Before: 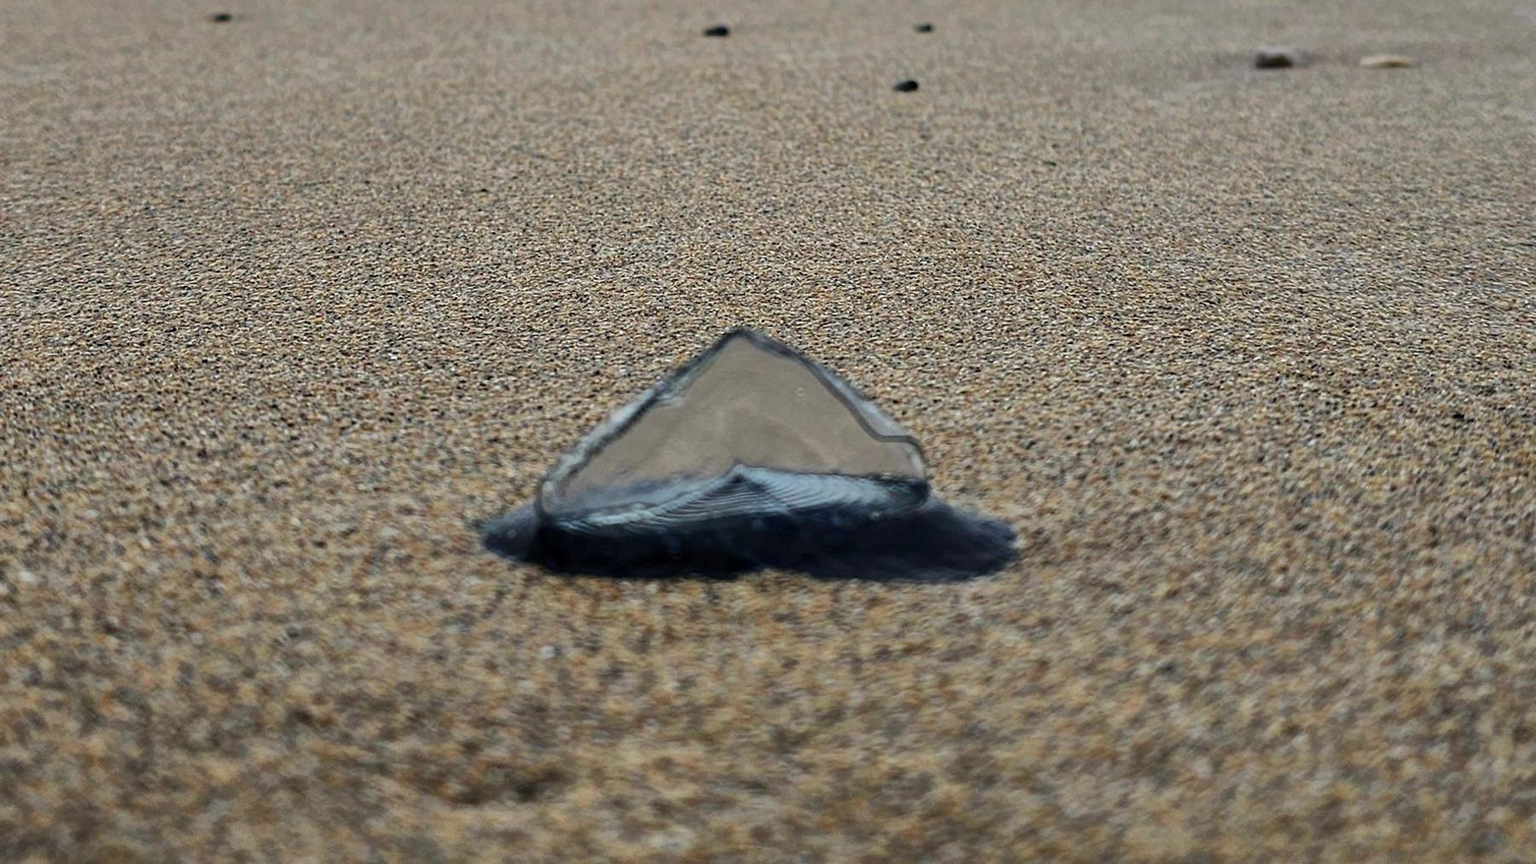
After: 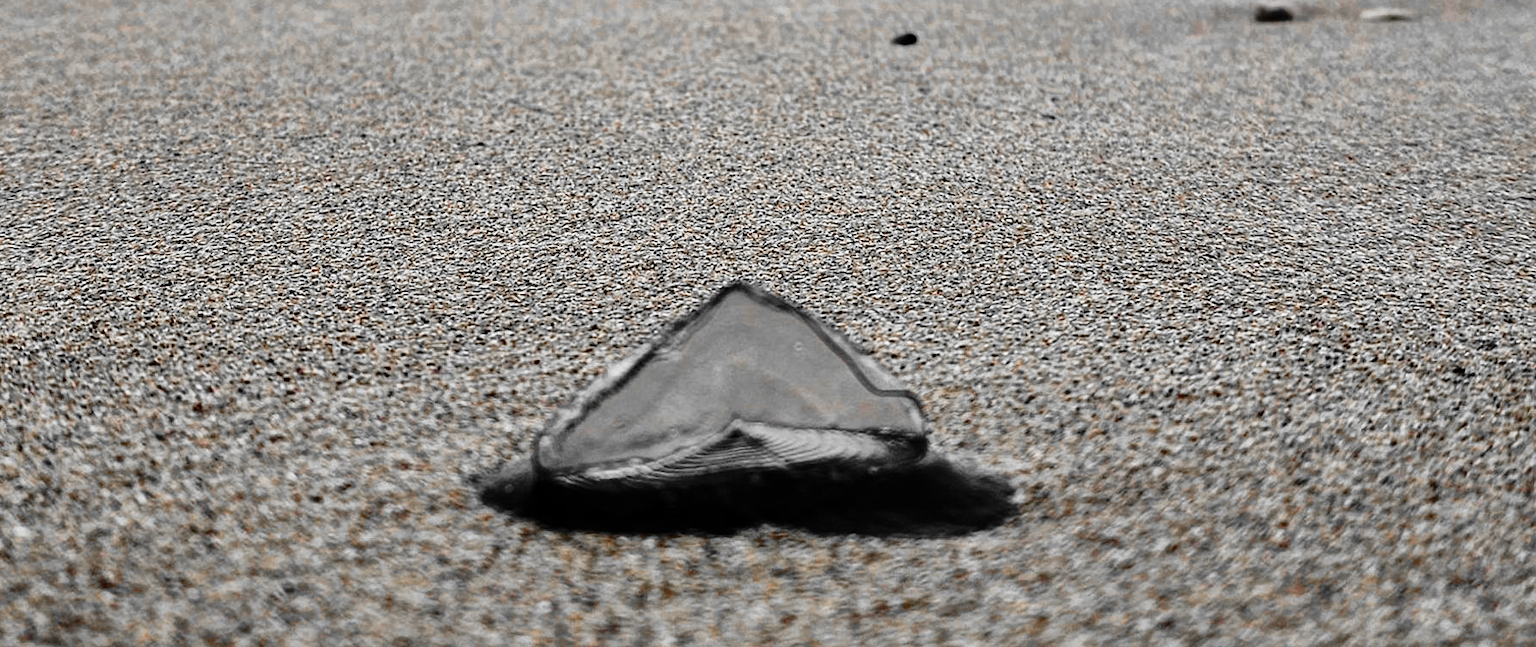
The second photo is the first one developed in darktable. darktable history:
color zones: curves: ch0 [(0, 0.65) (0.096, 0.644) (0.221, 0.539) (0.429, 0.5) (0.571, 0.5) (0.714, 0.5) (0.857, 0.5) (1, 0.65)]; ch1 [(0, 0.5) (0.143, 0.5) (0.257, -0.002) (0.429, 0.04) (0.571, -0.001) (0.714, -0.015) (0.857, 0.024) (1, 0.5)]
contrast brightness saturation: brightness -0.25, saturation 0.2
base curve: curves: ch0 [(0, 0) (0.028, 0.03) (0.121, 0.232) (0.46, 0.748) (0.859, 0.968) (1, 1)], preserve colors none
crop: left 0.387%, top 5.469%, bottom 19.809%
